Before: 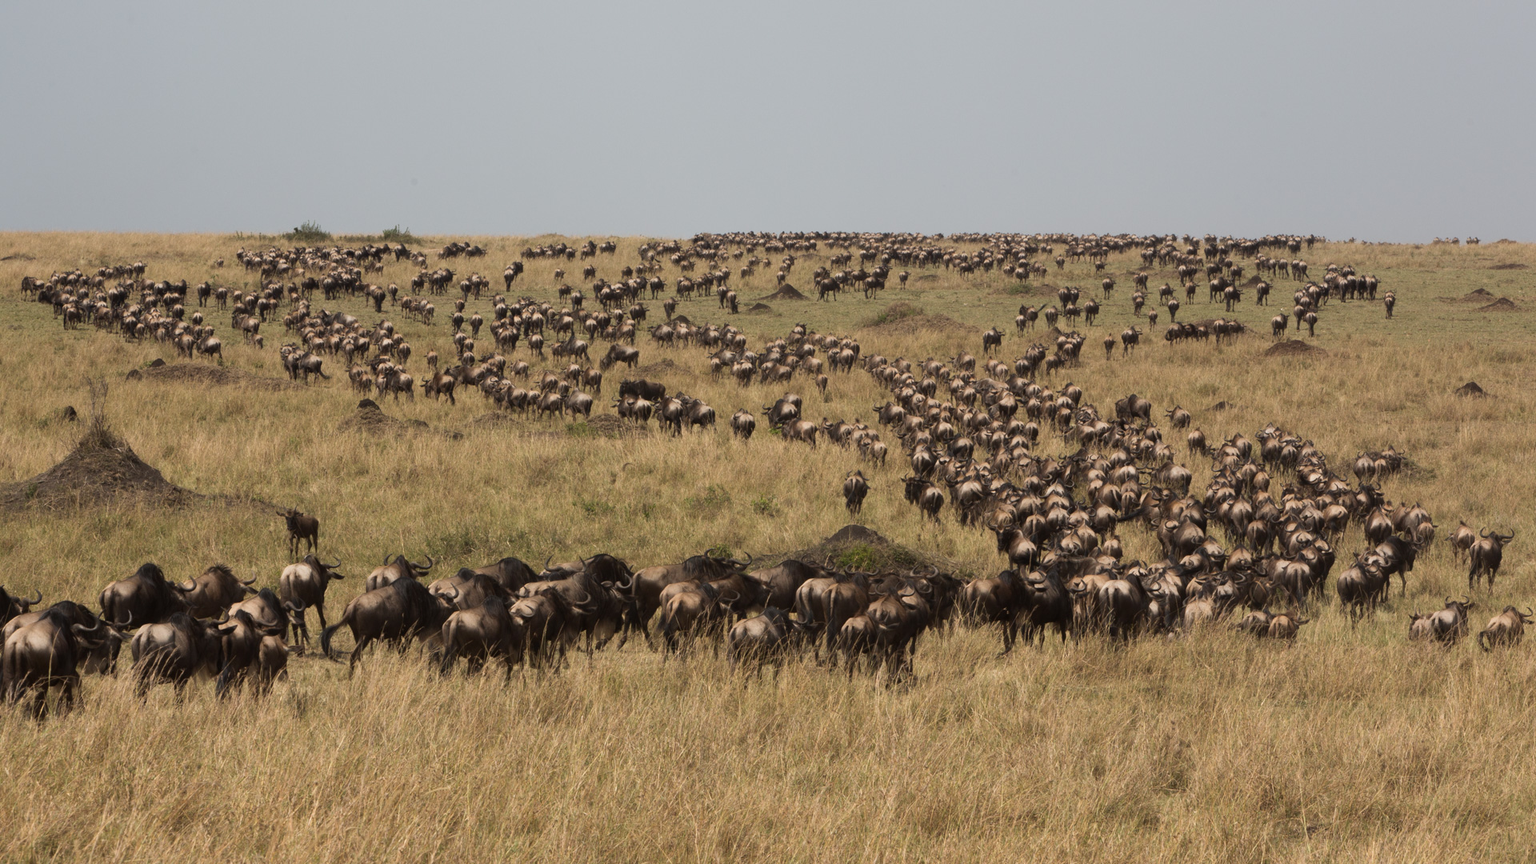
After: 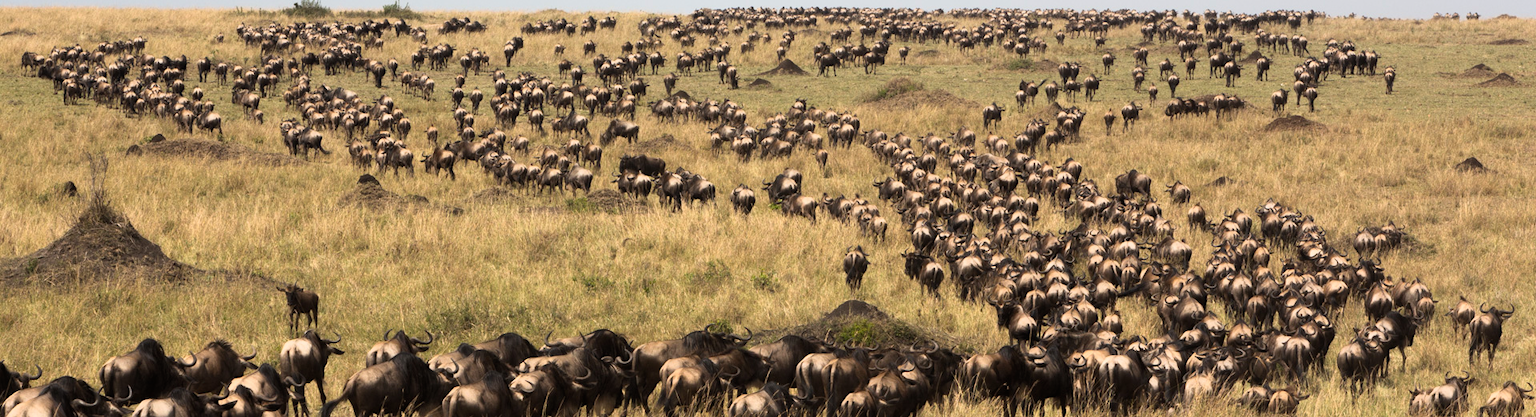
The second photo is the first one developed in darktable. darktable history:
color balance: output saturation 110%
base curve: curves: ch0 [(0, 0) (0.005, 0.002) (0.193, 0.295) (0.399, 0.664) (0.75, 0.928) (1, 1)]
crop and rotate: top 26.056%, bottom 25.543%
